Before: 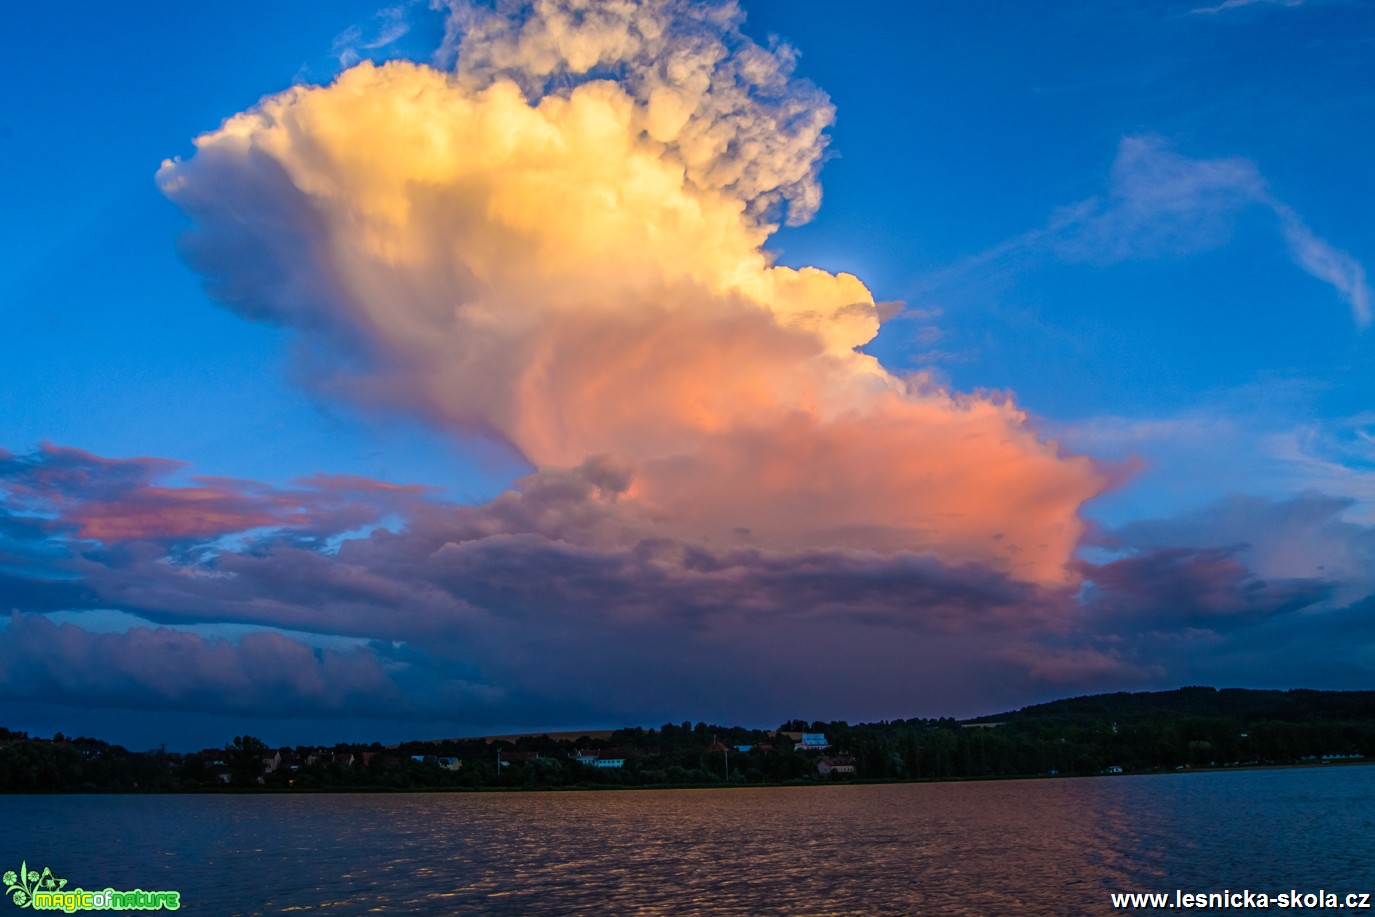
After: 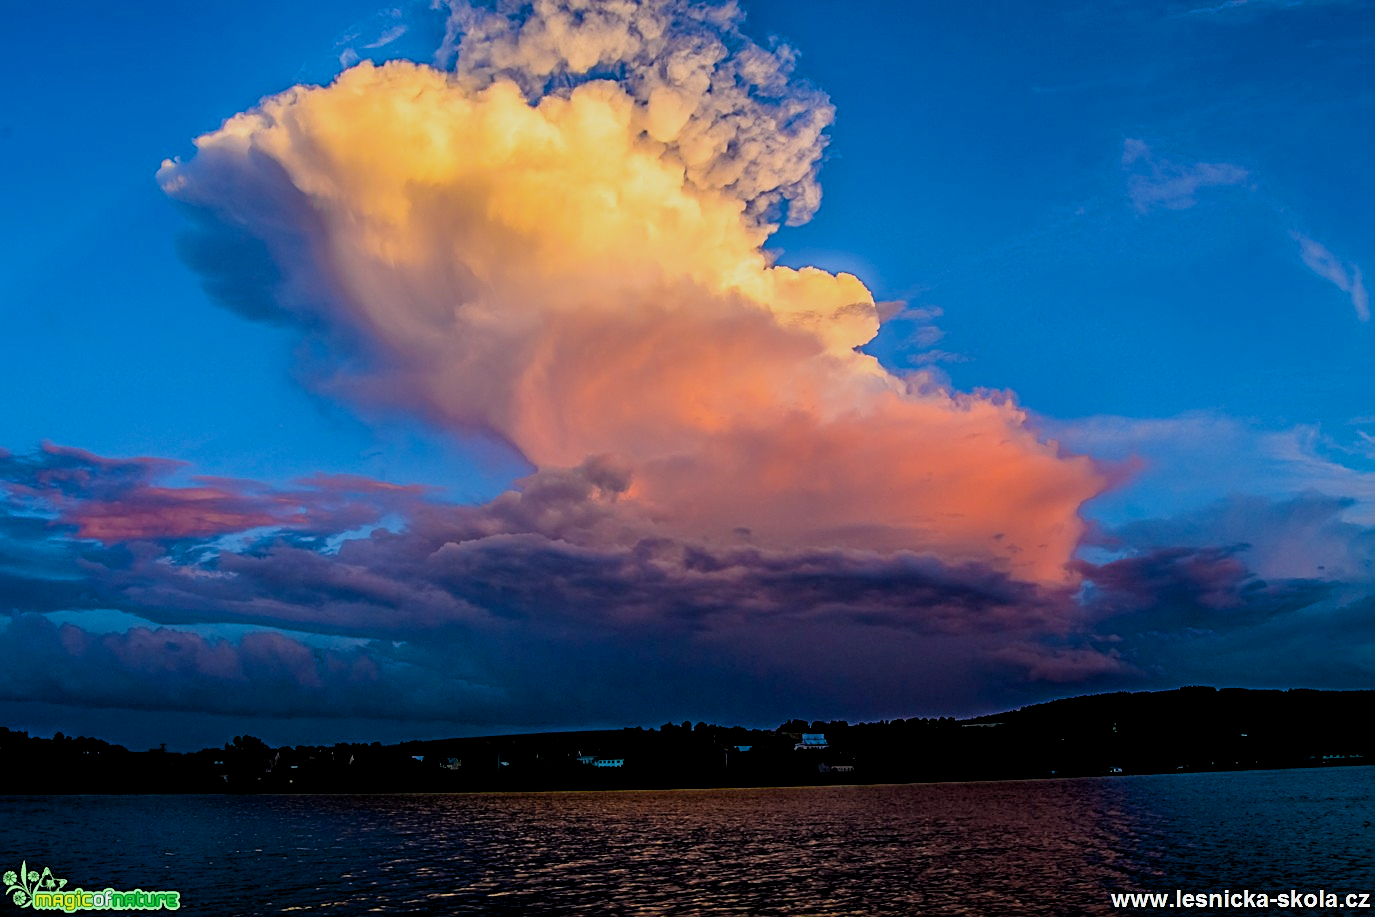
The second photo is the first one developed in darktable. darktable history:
filmic rgb: black relative exposure -7.75 EV, white relative exposure 4.43 EV, target black luminance 0%, hardness 3.75, latitude 50.62%, contrast 1.07, highlights saturation mix 9.15%, shadows ↔ highlights balance -0.233%
exposure: black level correction 0.016, exposure -0.005 EV, compensate highlight preservation false
sharpen: on, module defaults
haze removal: compatibility mode true, adaptive false
